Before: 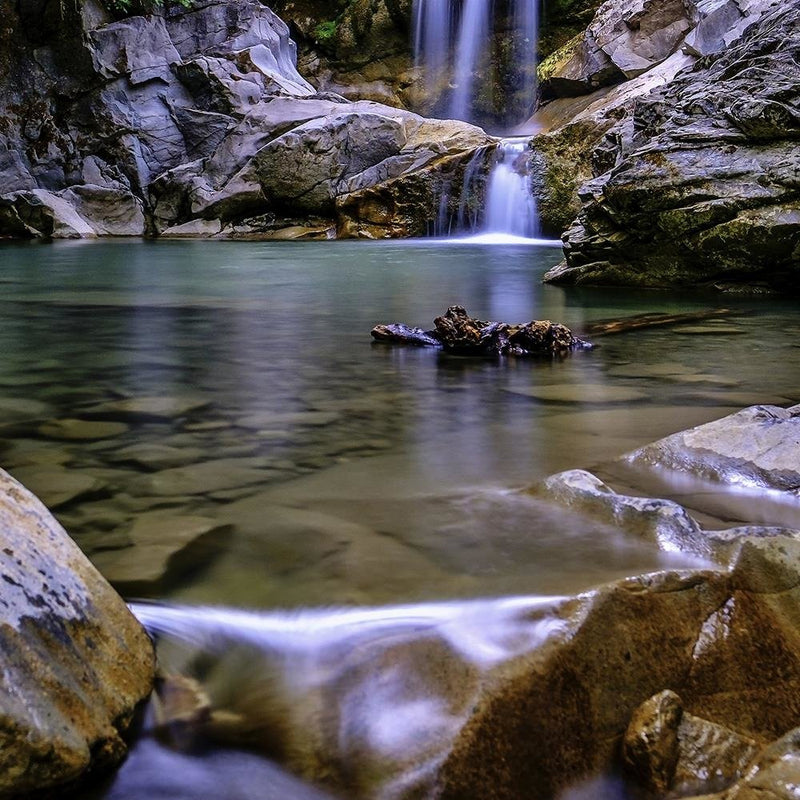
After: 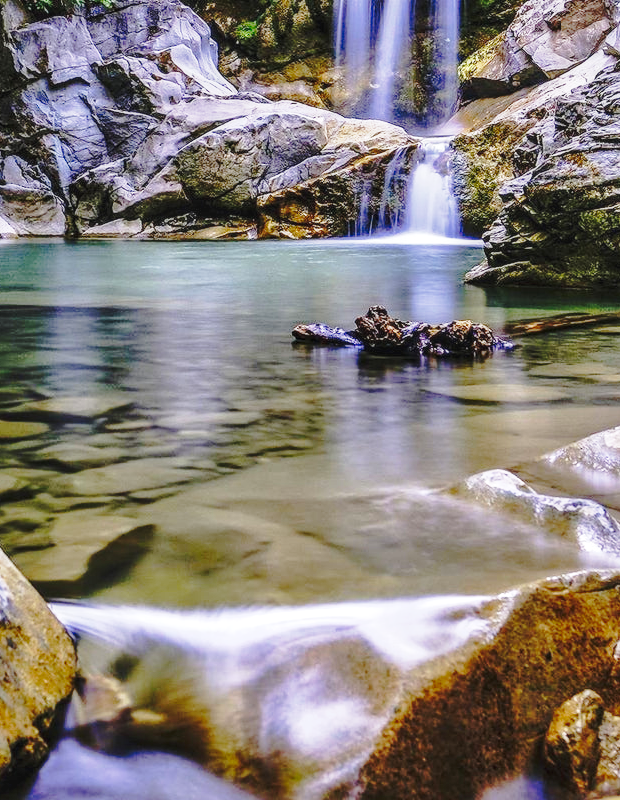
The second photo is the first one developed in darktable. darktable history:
crop: left 9.899%, right 12.564%
local contrast: on, module defaults
exposure: black level correction 0, exposure 0.696 EV, compensate highlight preservation false
base curve: curves: ch0 [(0, 0) (0.036, 0.037) (0.121, 0.228) (0.46, 0.76) (0.859, 0.983) (1, 1)], preserve colors none
tone equalizer: on, module defaults
tone curve: curves: ch0 [(0, 0.026) (0.175, 0.178) (0.463, 0.502) (0.796, 0.764) (1, 0.961)]; ch1 [(0, 0) (0.437, 0.398) (0.469, 0.472) (0.505, 0.504) (0.553, 0.552) (1, 1)]; ch2 [(0, 0) (0.505, 0.495) (0.579, 0.579) (1, 1)], preserve colors none
shadows and highlights: on, module defaults
